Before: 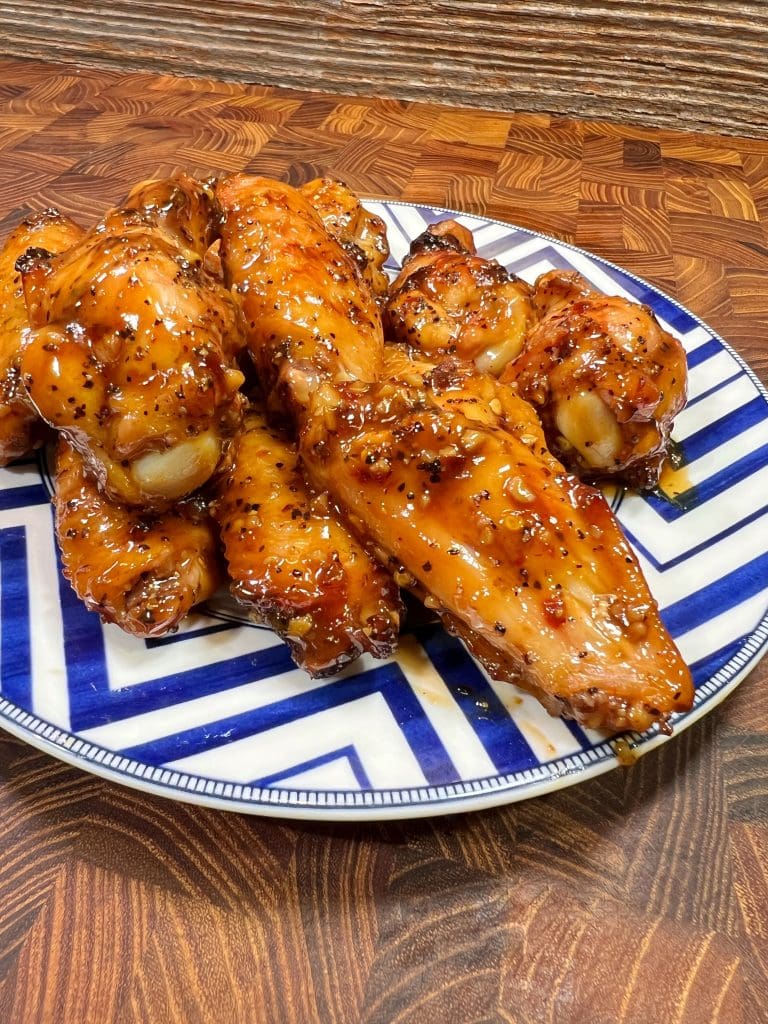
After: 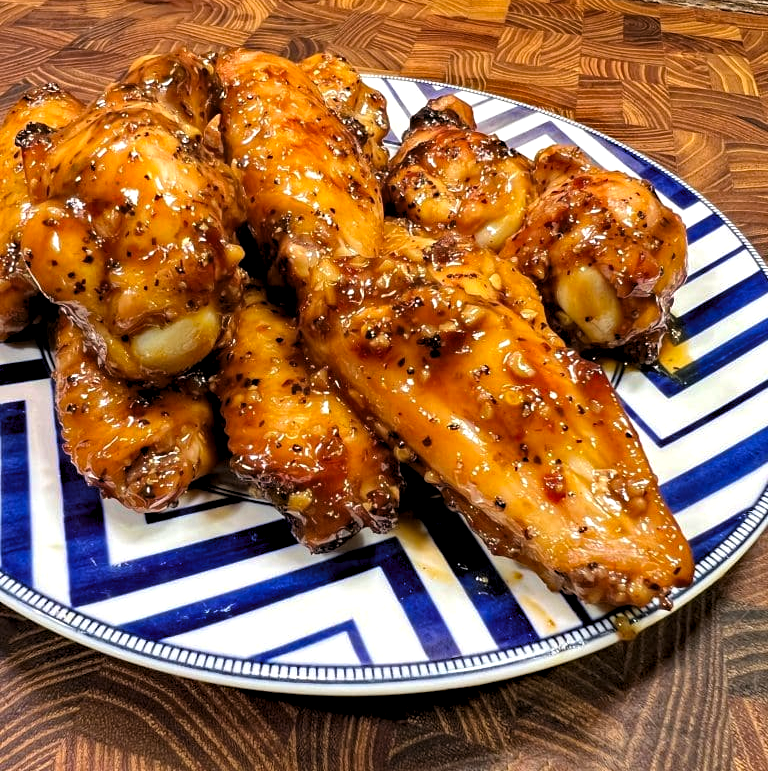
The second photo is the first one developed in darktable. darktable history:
haze removal: strength 0.431, compatibility mode true, adaptive false
local contrast: mode bilateral grid, contrast 19, coarseness 49, detail 119%, midtone range 0.2
levels: levels [0.062, 0.494, 0.925]
crop and rotate: top 12.238%, bottom 12.449%
